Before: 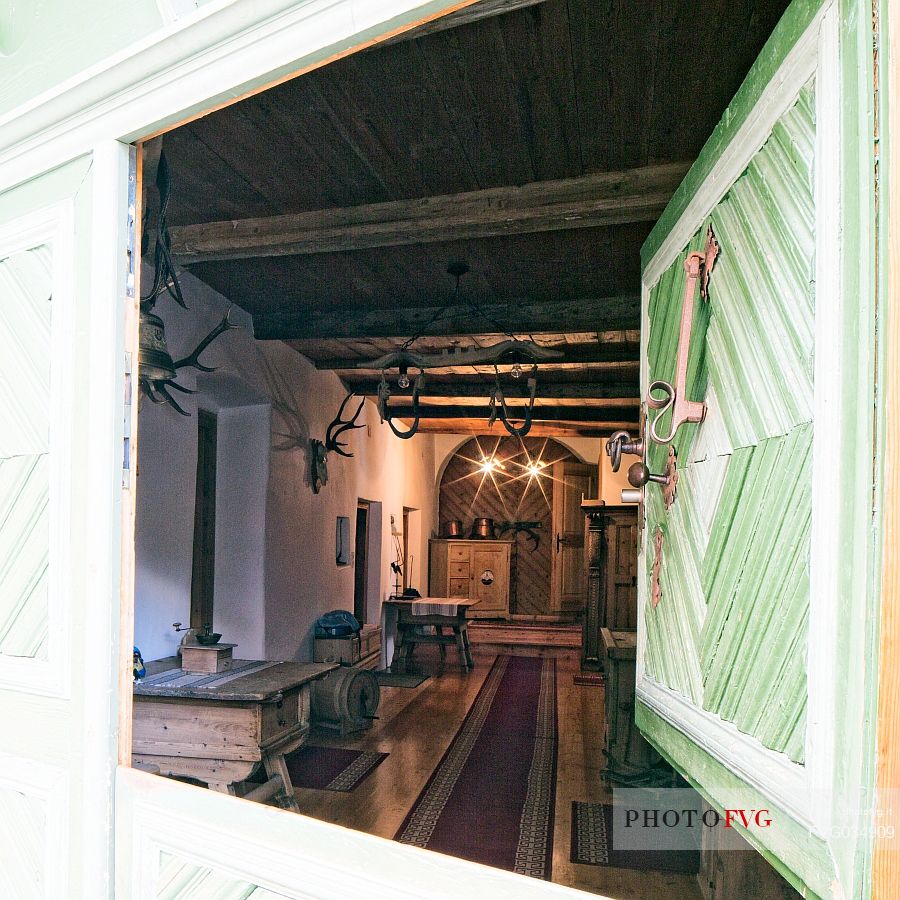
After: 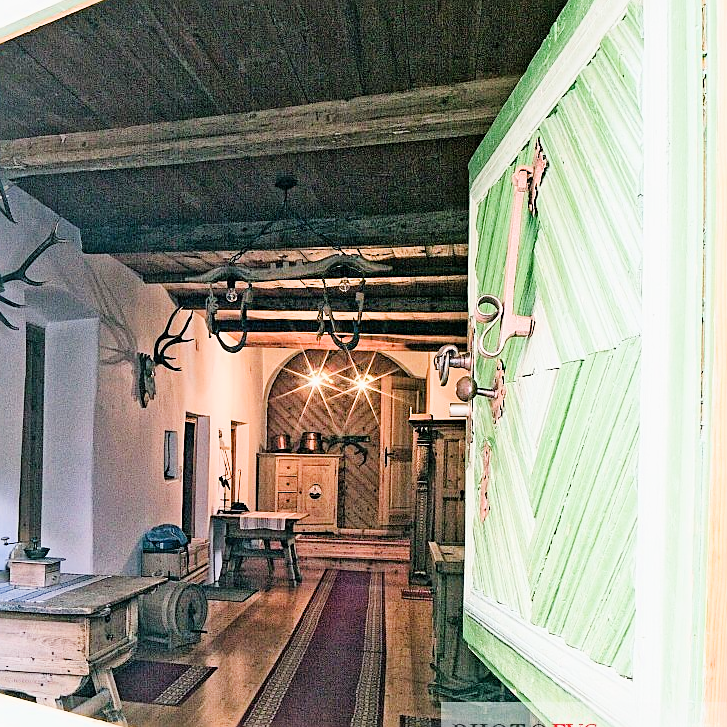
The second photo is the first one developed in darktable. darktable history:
filmic rgb: black relative exposure -7.65 EV, white relative exposure 4.56 EV, hardness 3.61
crop: left 19.159%, top 9.58%, bottom 9.58%
exposure: black level correction 0, exposure 1.5 EV, compensate exposure bias true, compensate highlight preservation false
sharpen: on, module defaults
